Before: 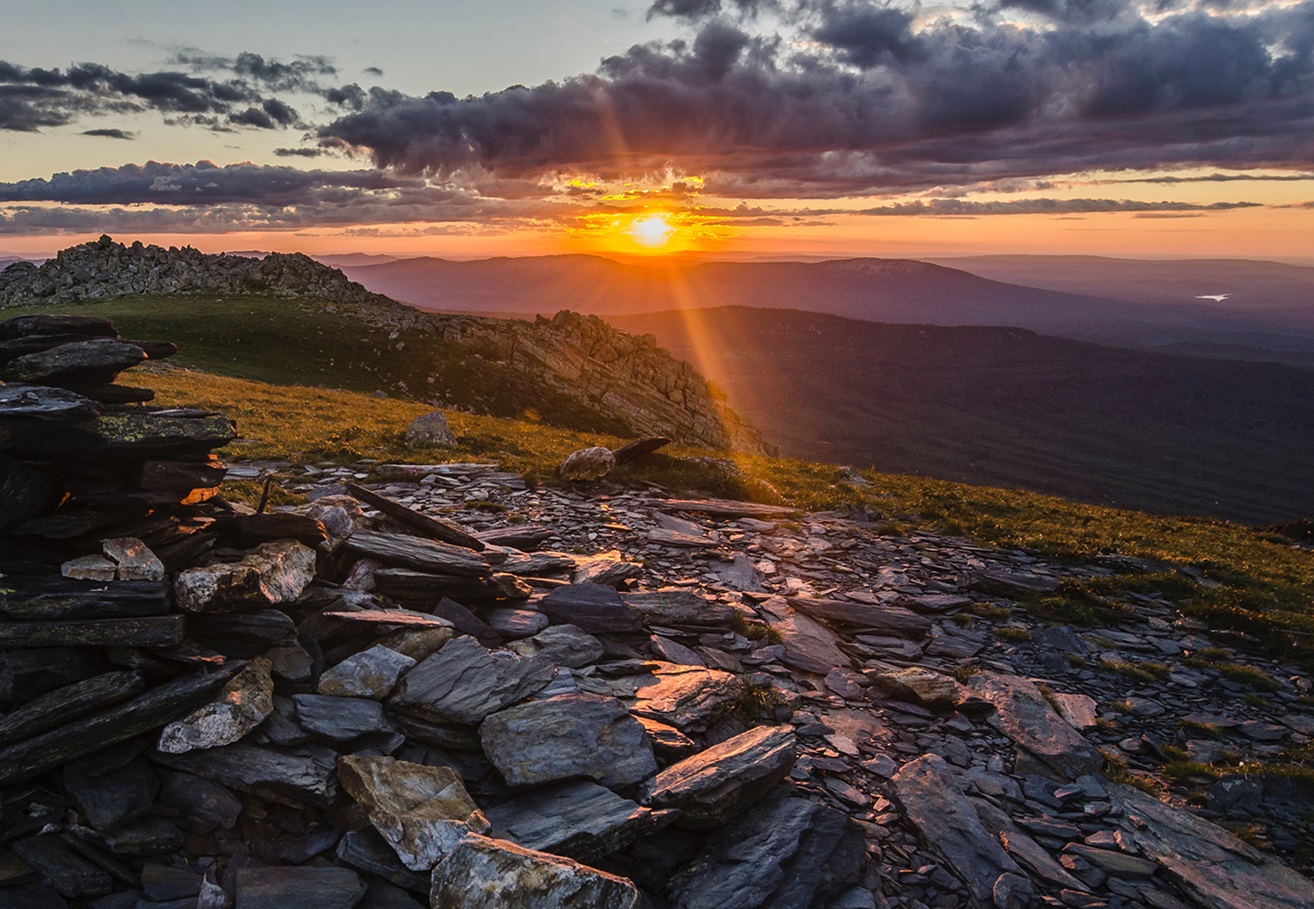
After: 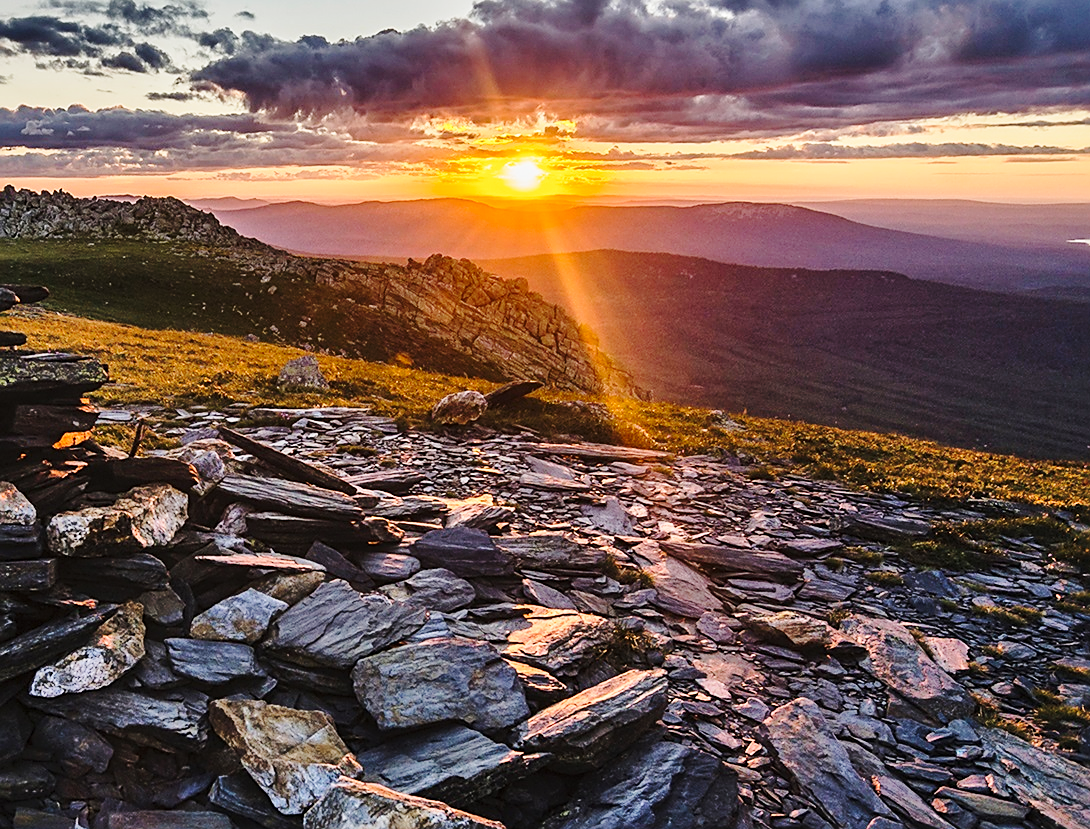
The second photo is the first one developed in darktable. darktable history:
crop: left 9.805%, top 6.207%, right 7.224%, bottom 2.588%
base curve: curves: ch0 [(0, 0) (0.028, 0.03) (0.121, 0.232) (0.46, 0.748) (0.859, 0.968) (1, 1)], preserve colors none
color correction: highlights b* 0.055, saturation 0.995
sharpen: on, module defaults
shadows and highlights: shadows 48.77, highlights -40.7, soften with gaussian
